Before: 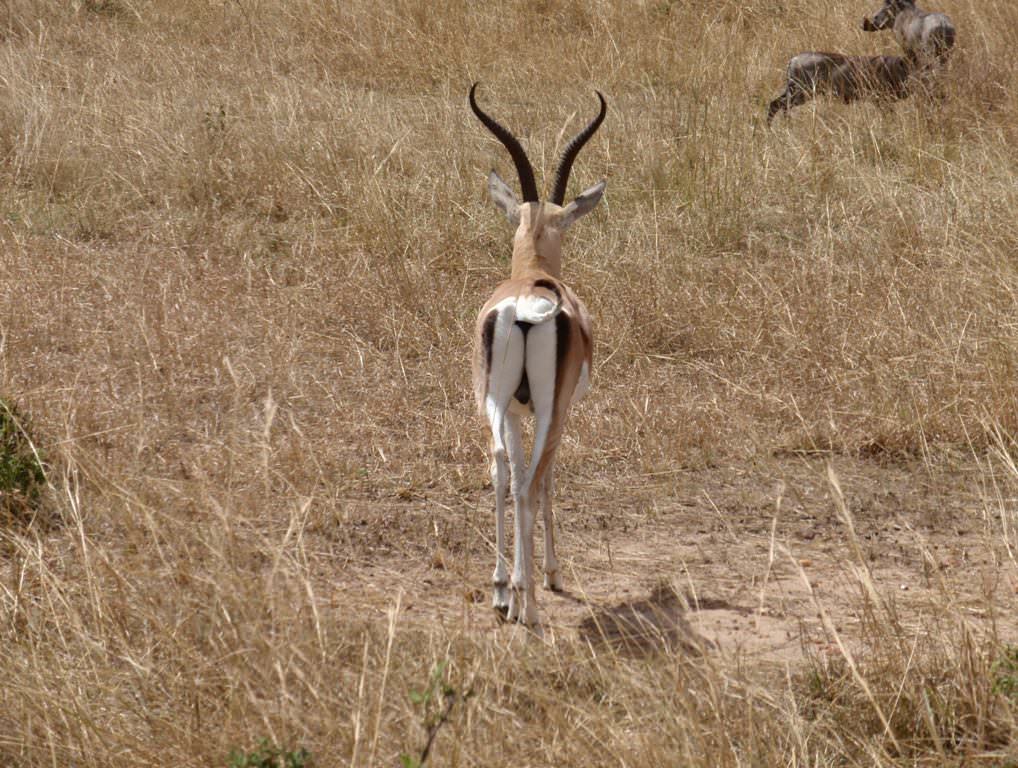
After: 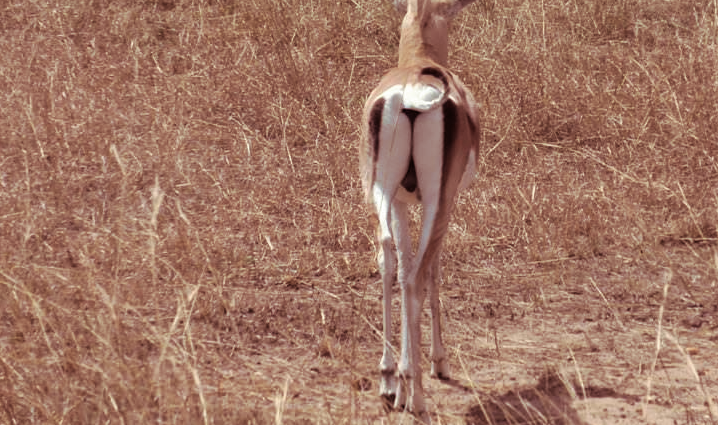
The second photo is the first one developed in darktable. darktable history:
split-toning: on, module defaults
crop: left 11.123%, top 27.61%, right 18.3%, bottom 17.034%
